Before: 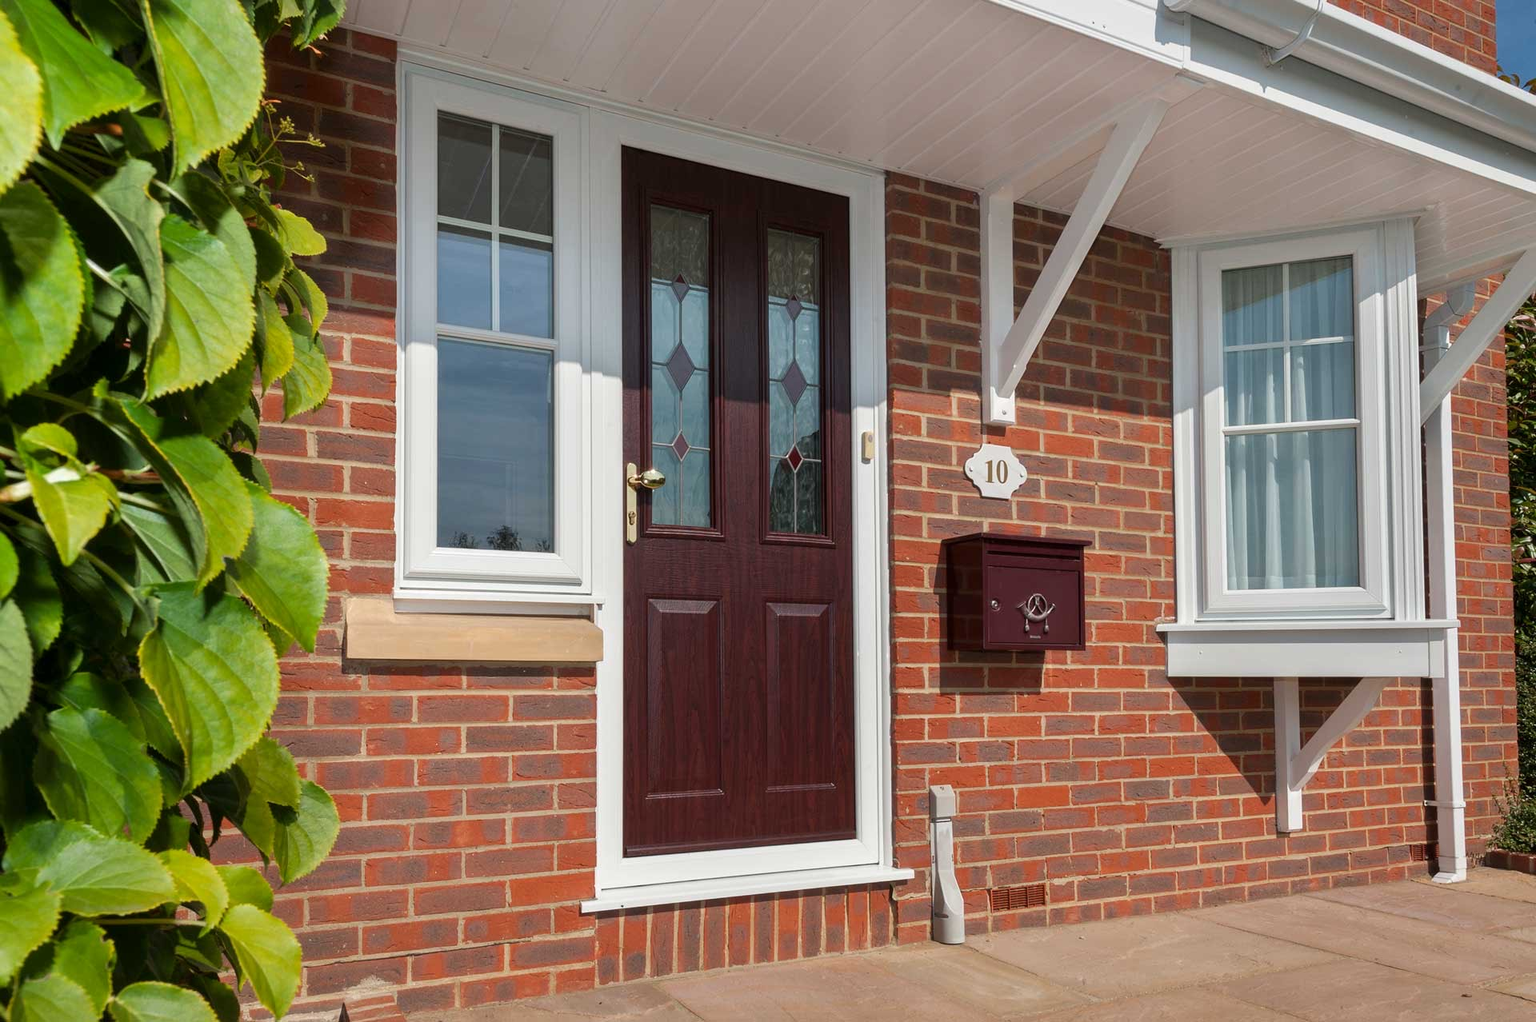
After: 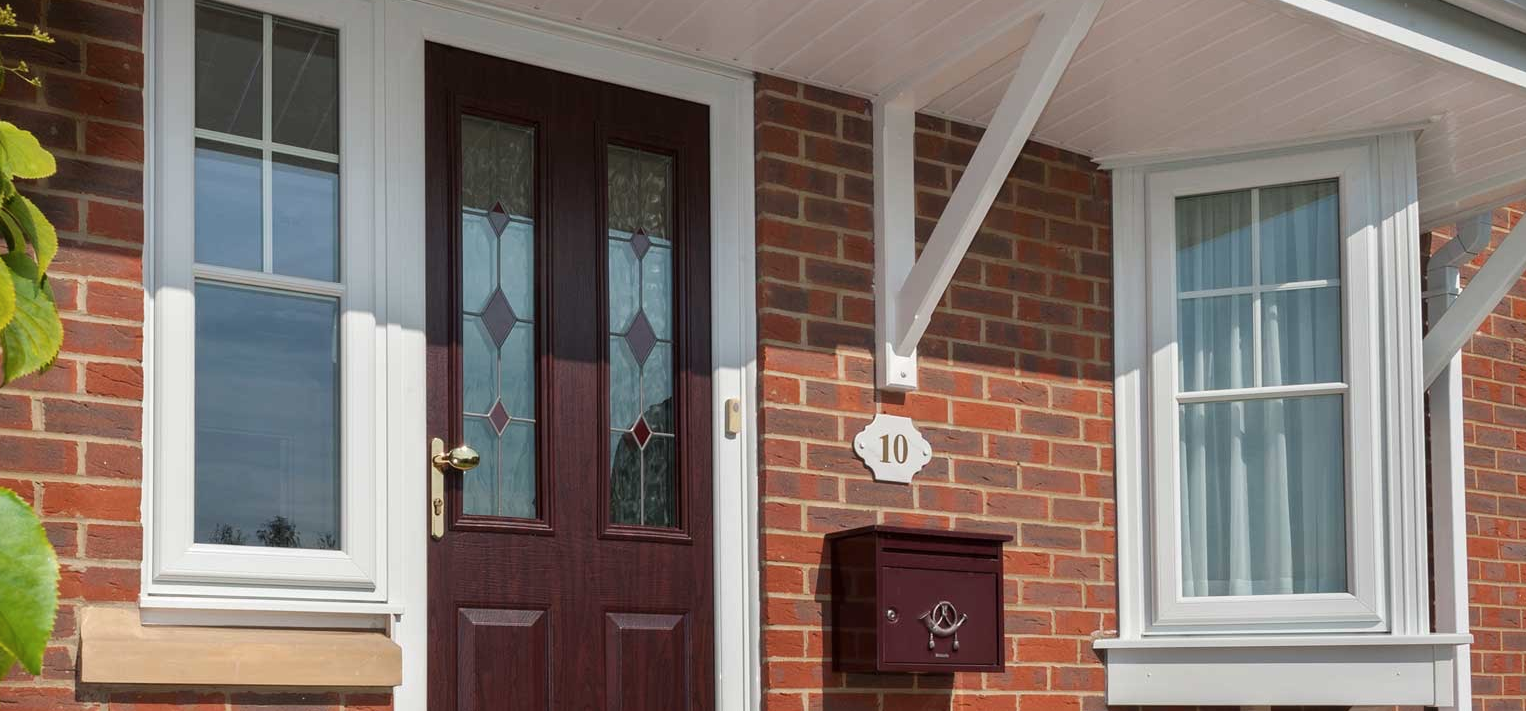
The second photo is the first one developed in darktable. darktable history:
contrast brightness saturation: saturation -0.05
crop: left 18.38%, top 11.092%, right 2.134%, bottom 33.217%
